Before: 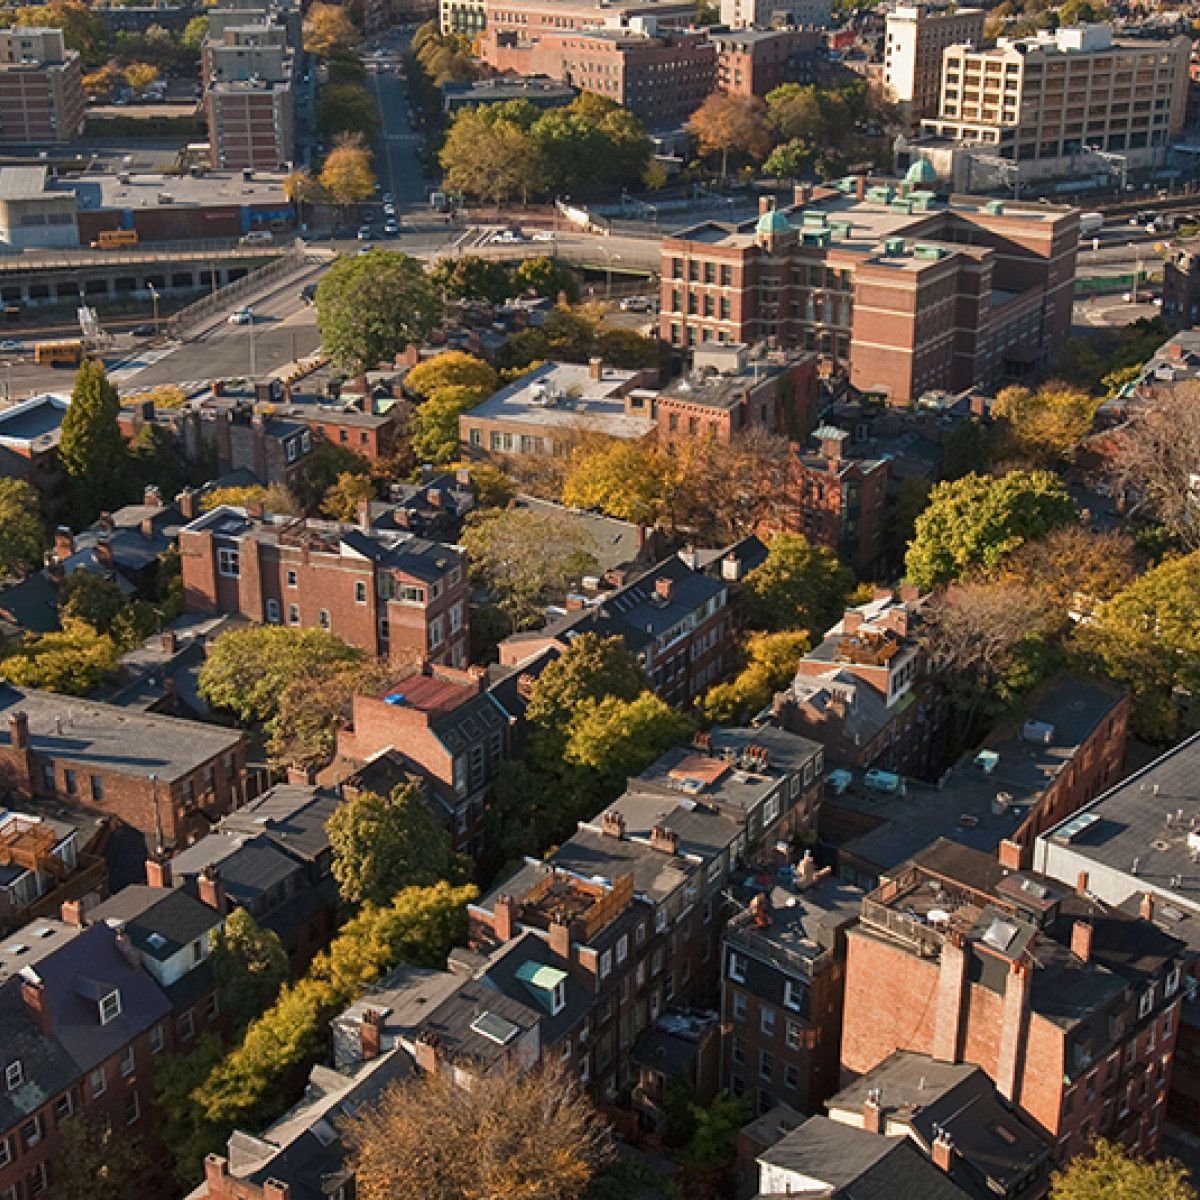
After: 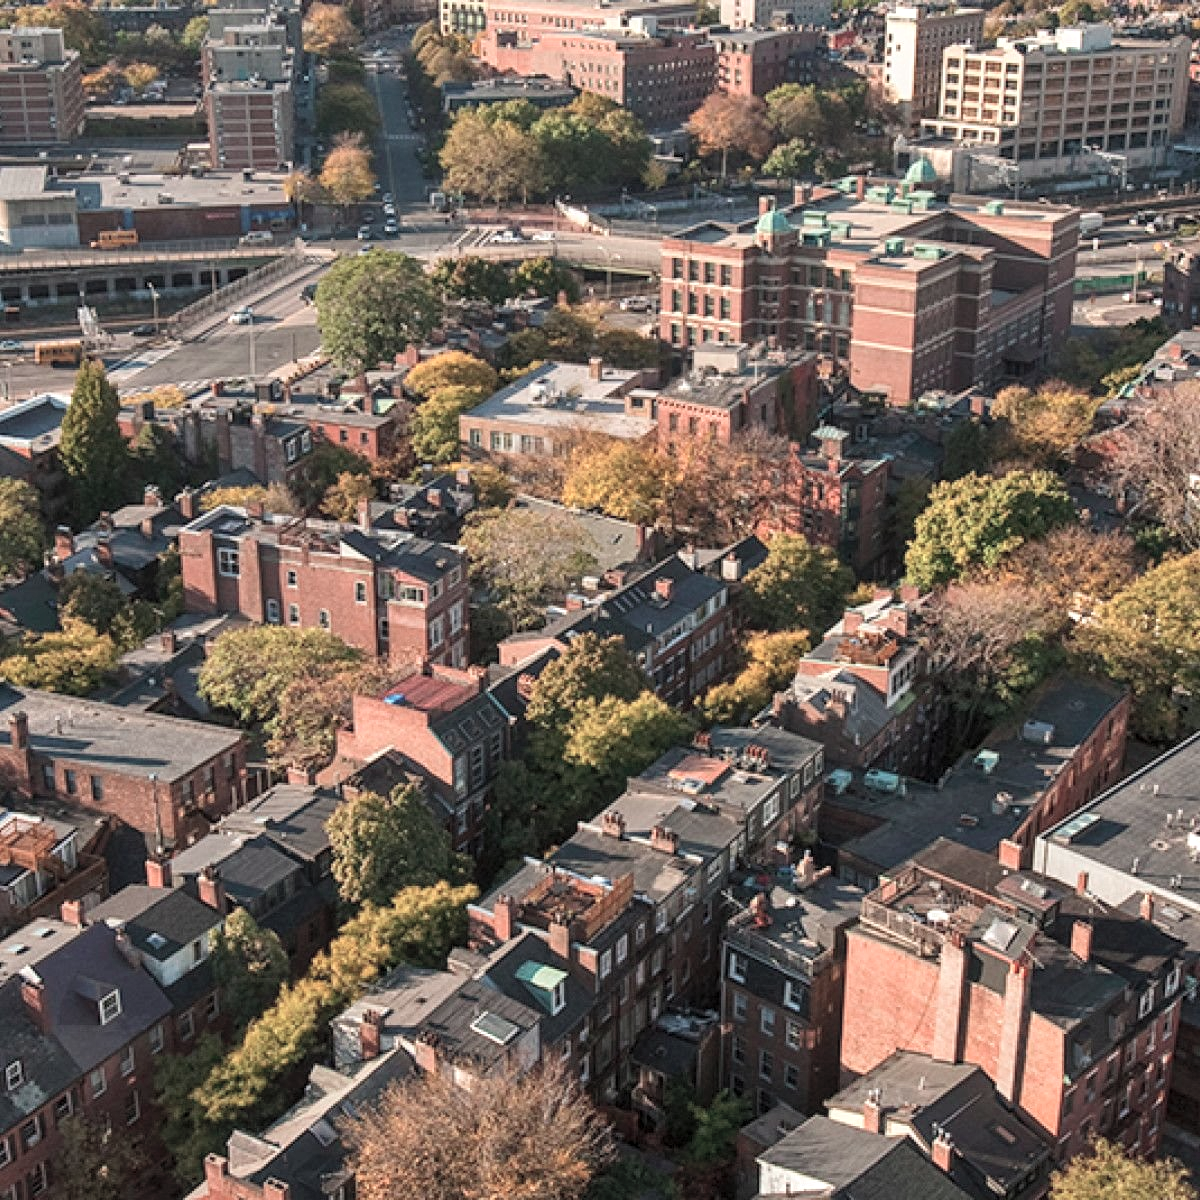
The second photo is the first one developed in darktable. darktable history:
contrast brightness saturation: contrast 0.14, brightness 0.21
local contrast: on, module defaults
color contrast: blue-yellow contrast 0.7
